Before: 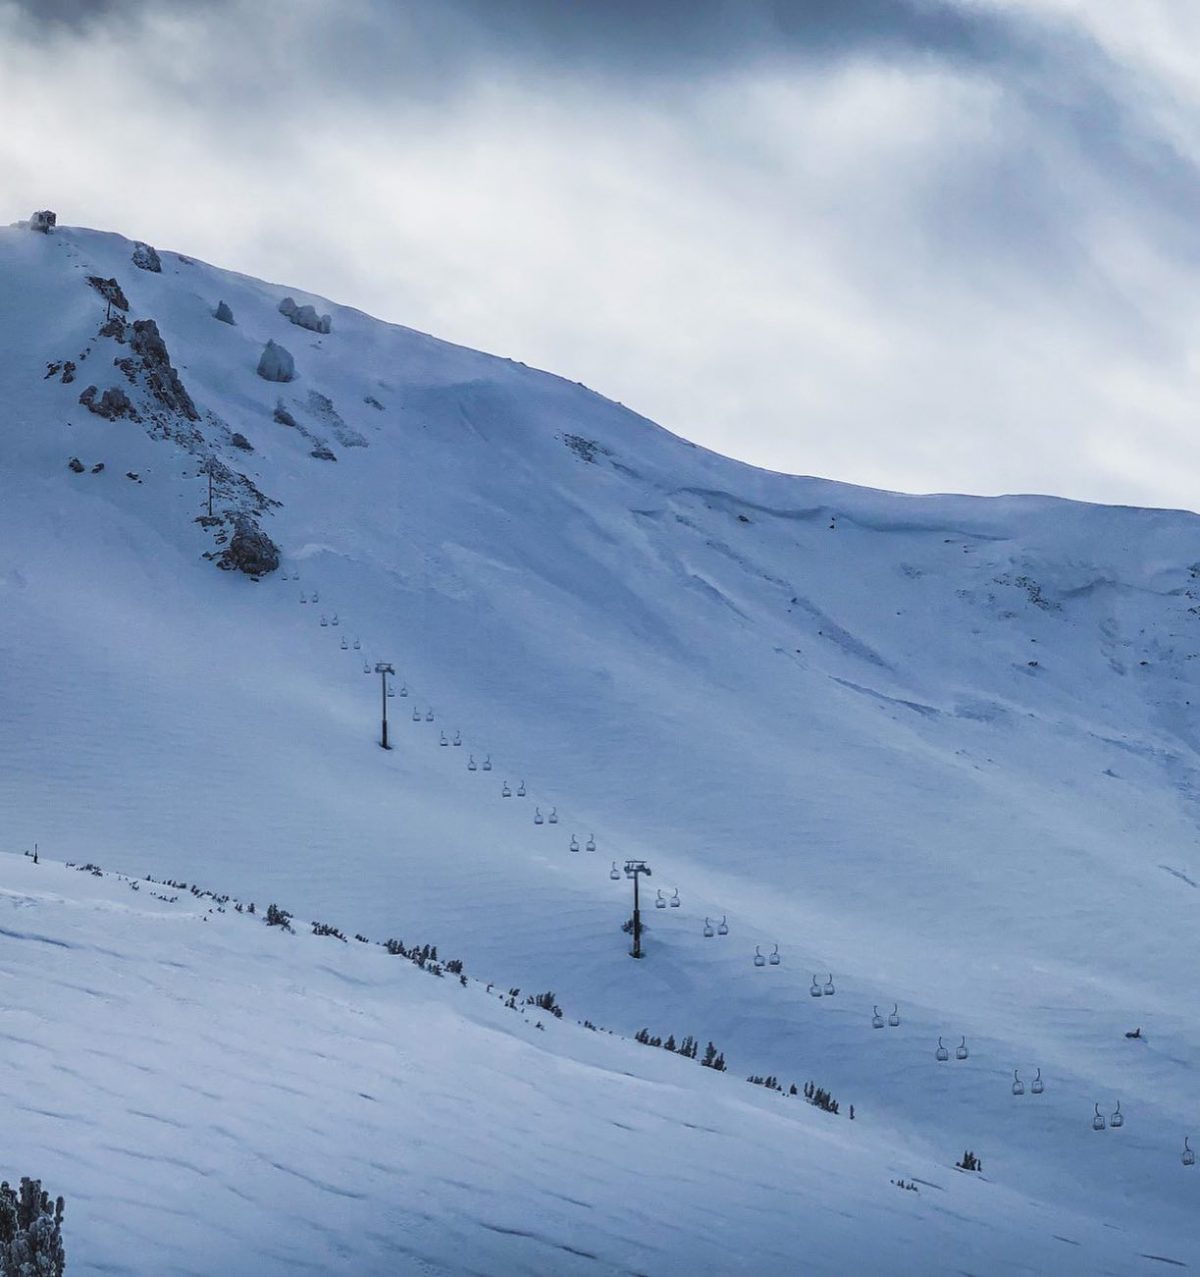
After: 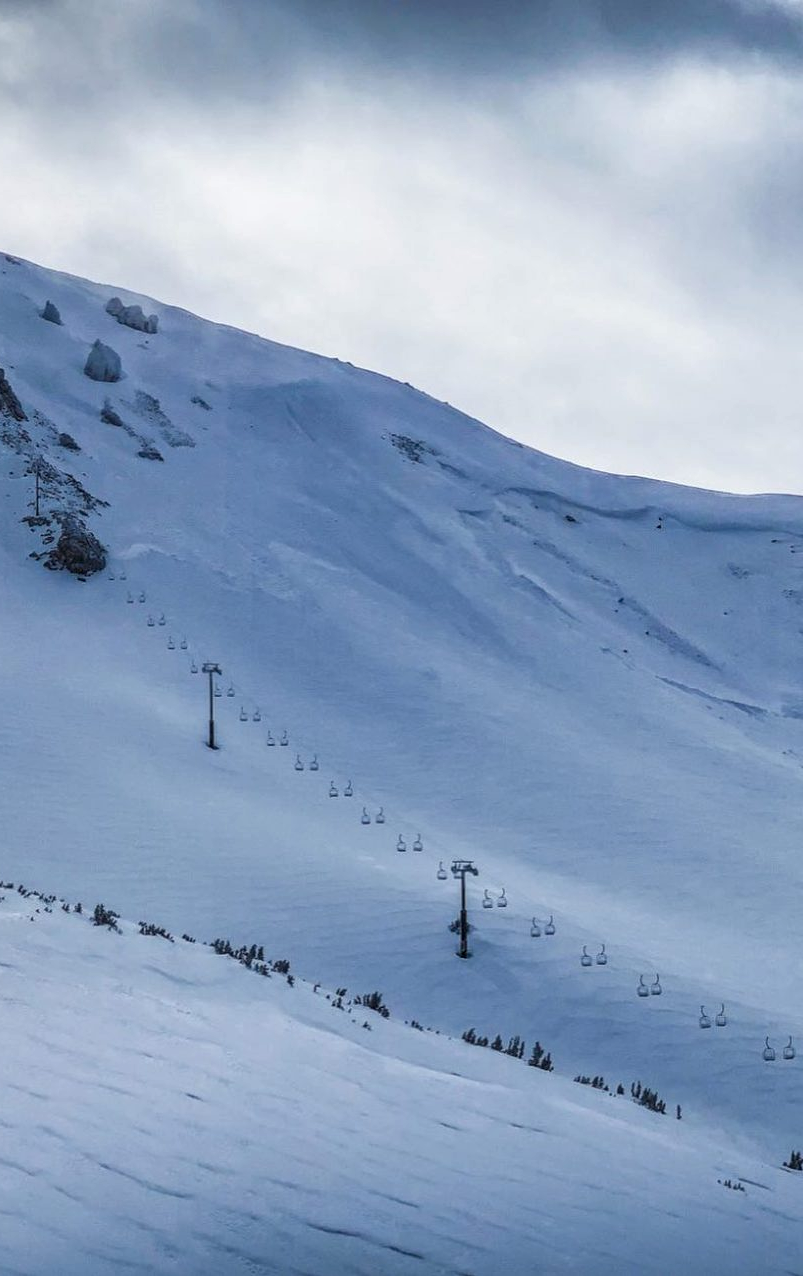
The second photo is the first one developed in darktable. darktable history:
local contrast: on, module defaults
crop and rotate: left 14.476%, right 18.597%
